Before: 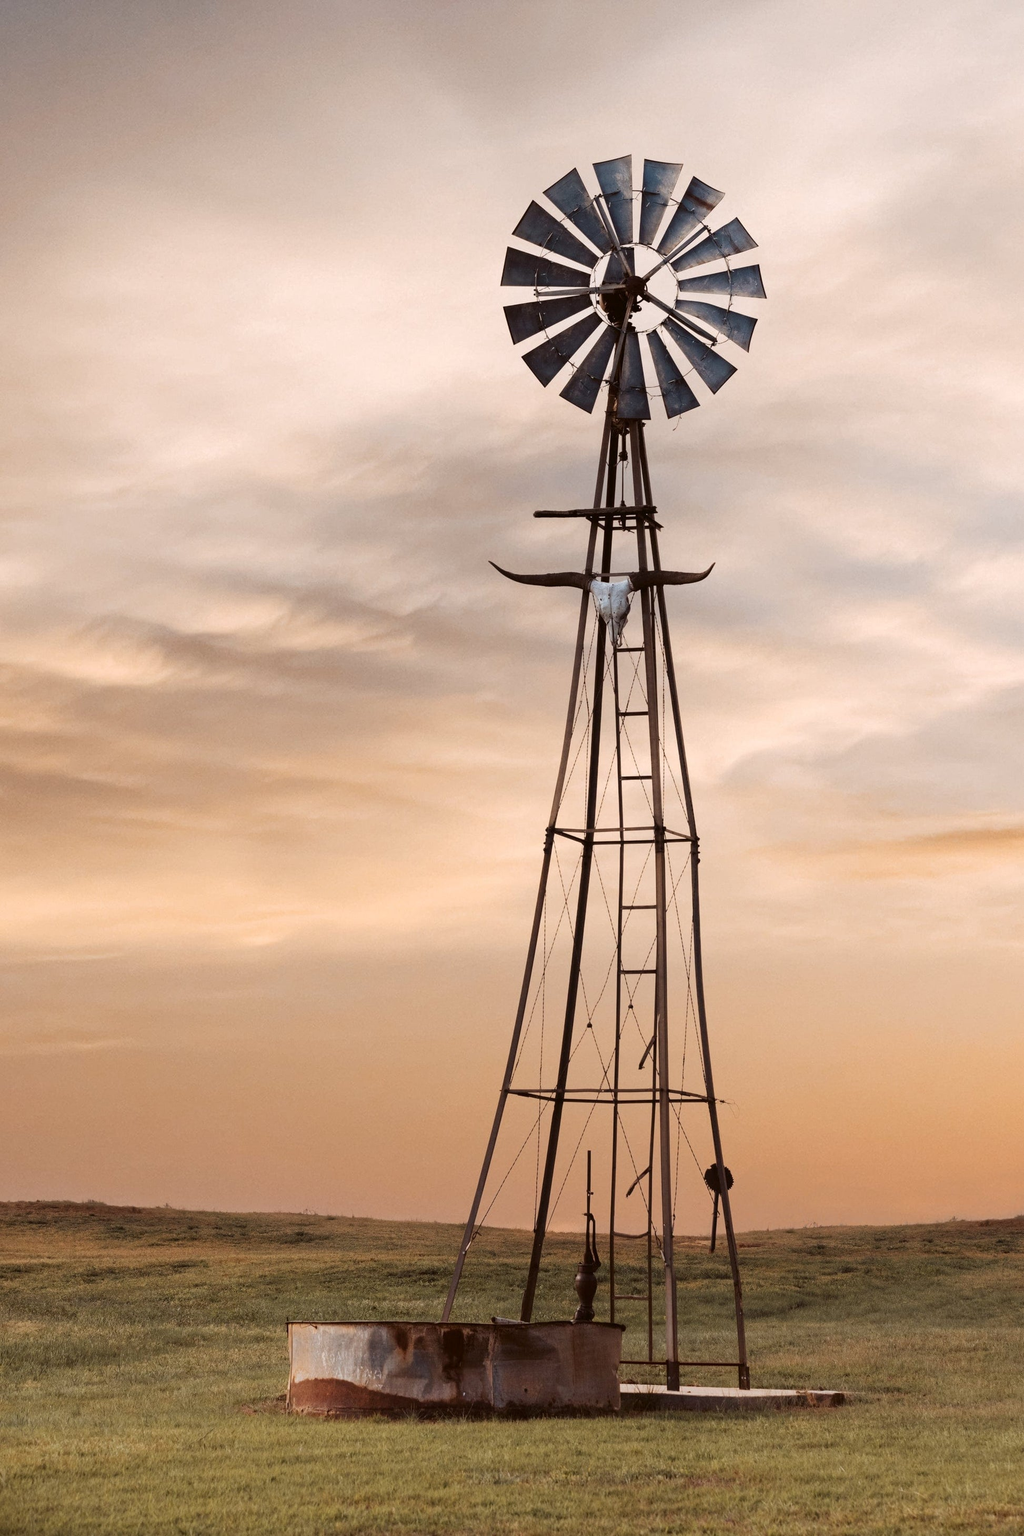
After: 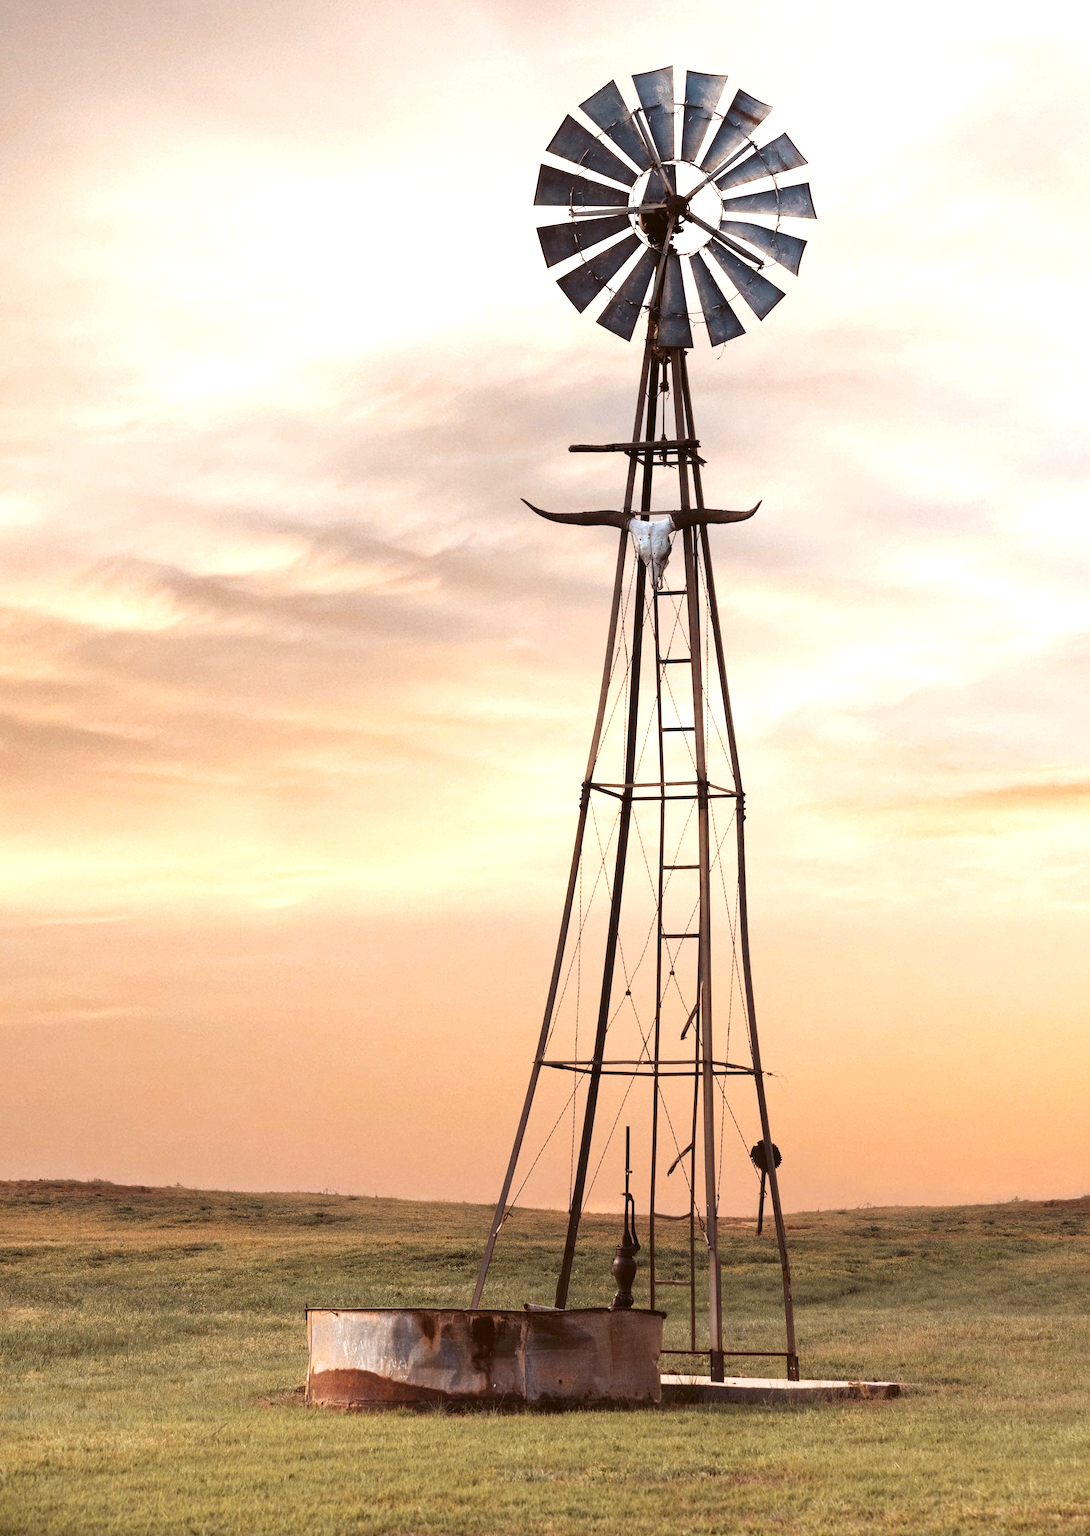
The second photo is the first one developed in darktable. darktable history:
crop and rotate: top 6.096%
exposure: black level correction 0, exposure 0.702 EV, compensate highlight preservation false
